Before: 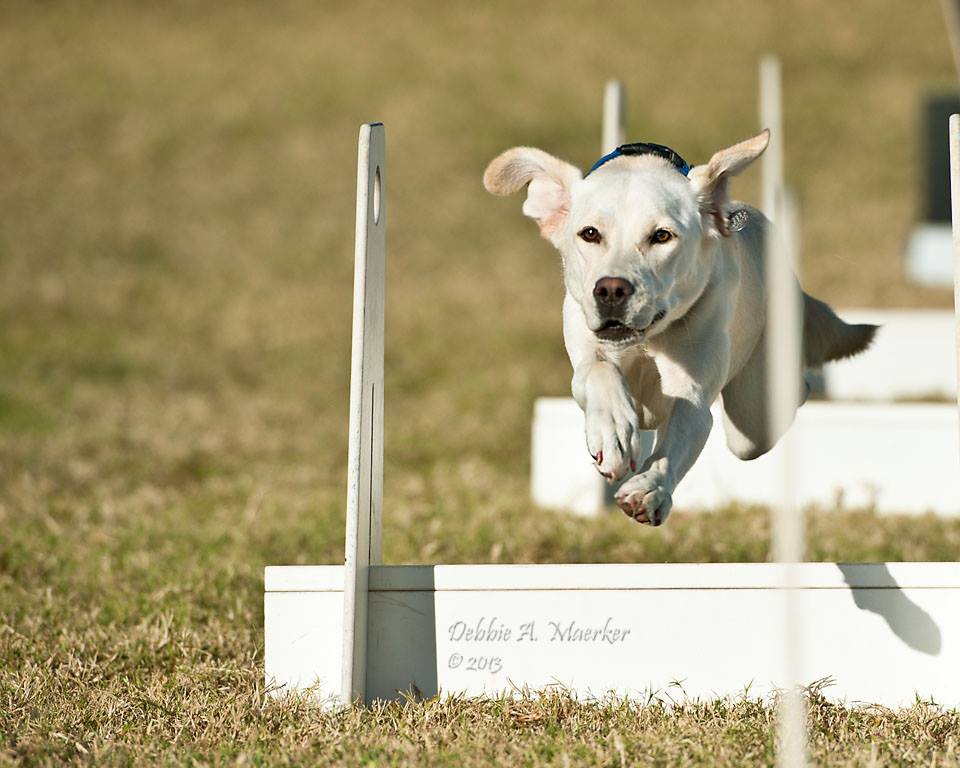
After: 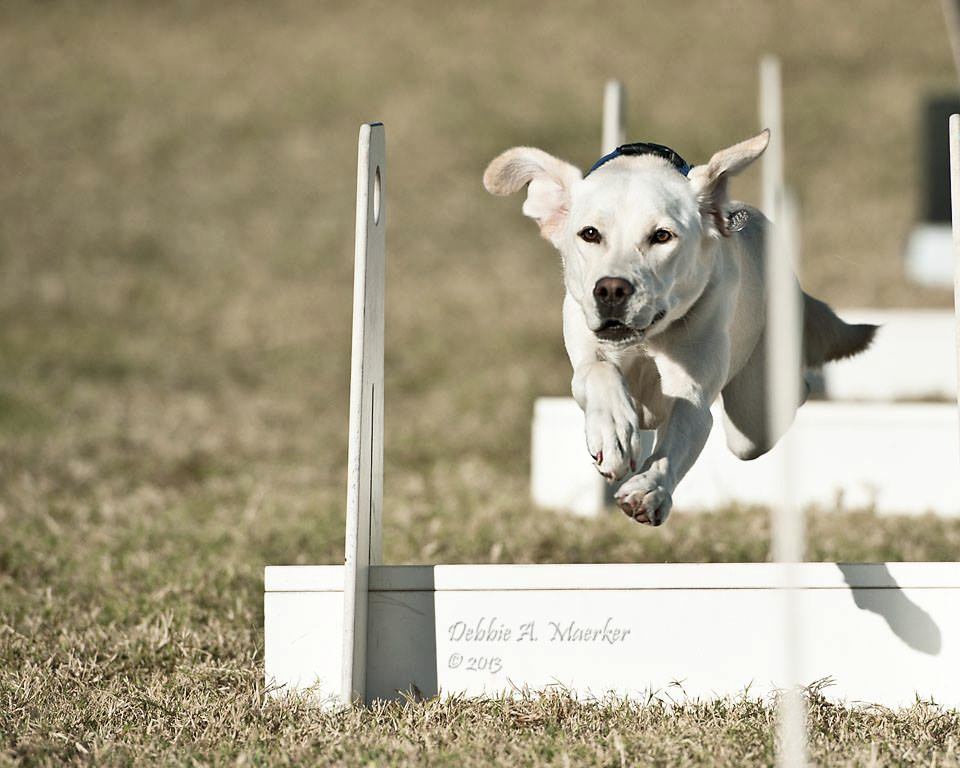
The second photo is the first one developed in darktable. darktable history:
contrast brightness saturation: contrast 0.102, saturation -0.36
contrast equalizer: octaves 7, y [[0.5 ×6], [0.5 ×6], [0.5, 0.5, 0.501, 0.545, 0.707, 0.863], [0 ×6], [0 ×6]]
